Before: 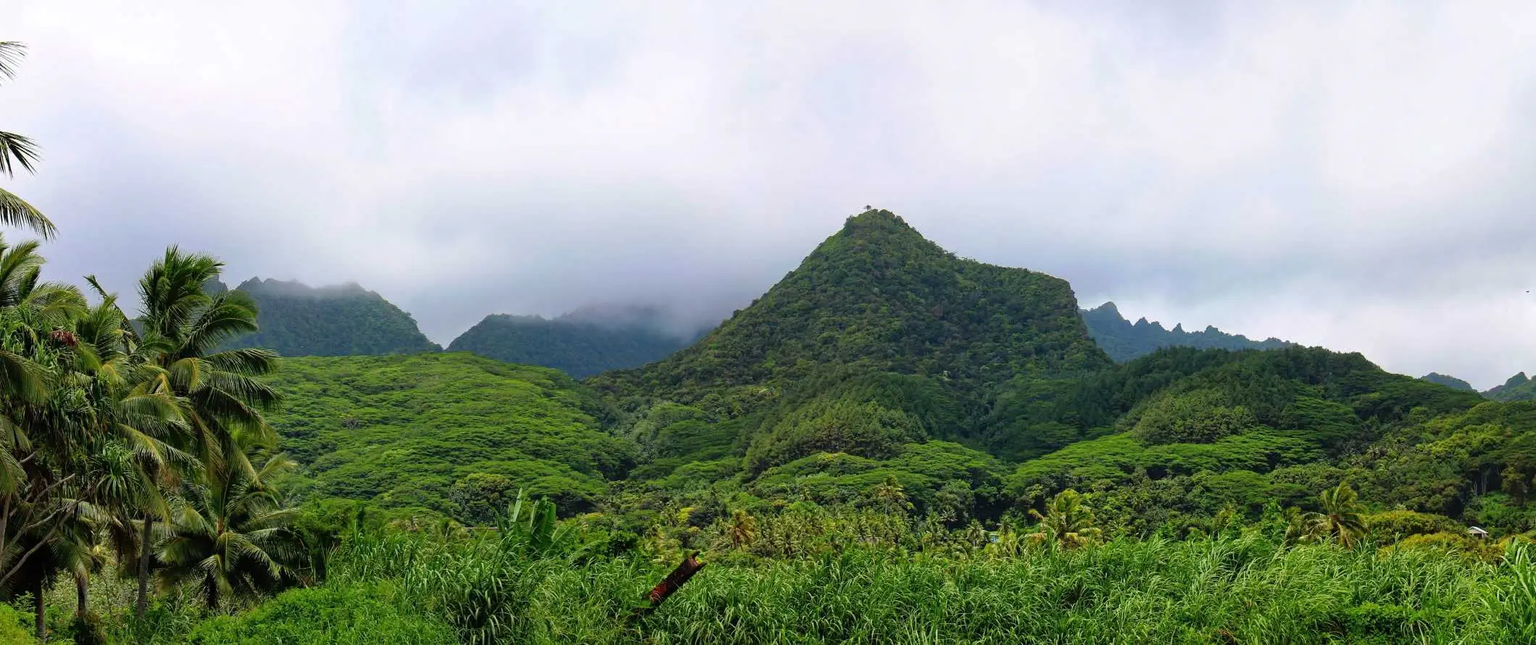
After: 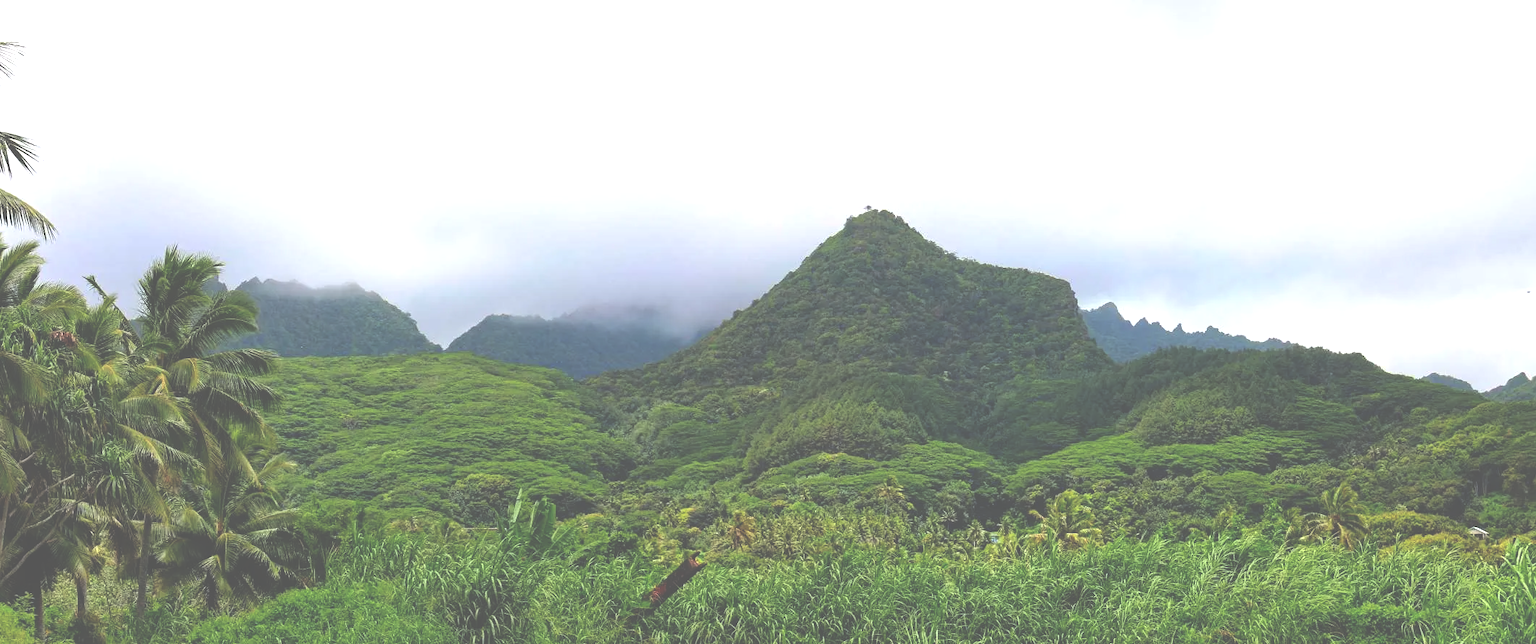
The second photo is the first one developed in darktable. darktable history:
crop and rotate: left 0.069%, bottom 0.011%
exposure: black level correction -0.072, exposure 0.501 EV, compensate highlight preservation false
